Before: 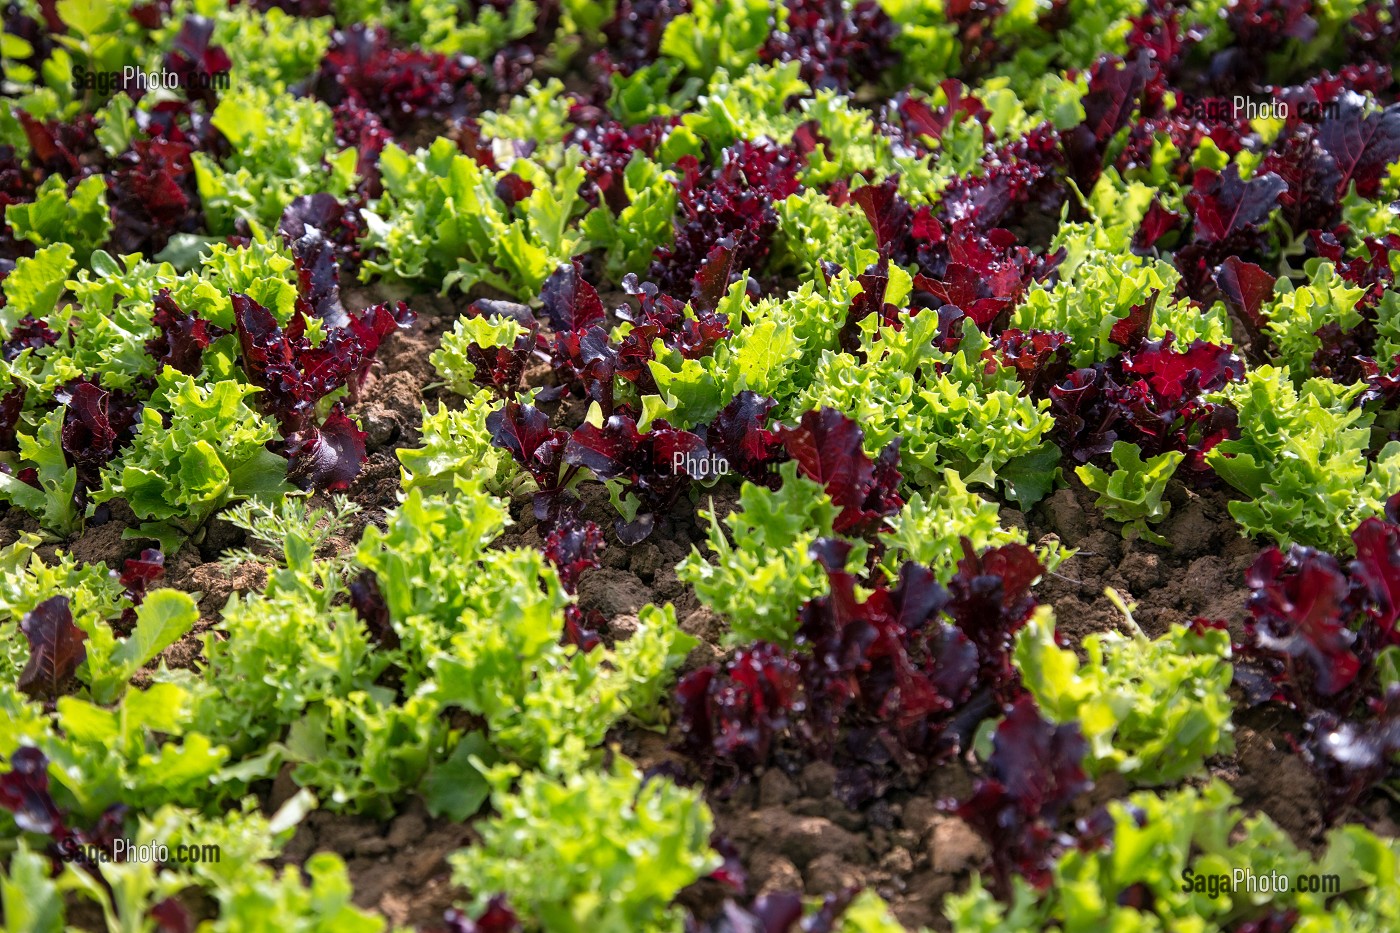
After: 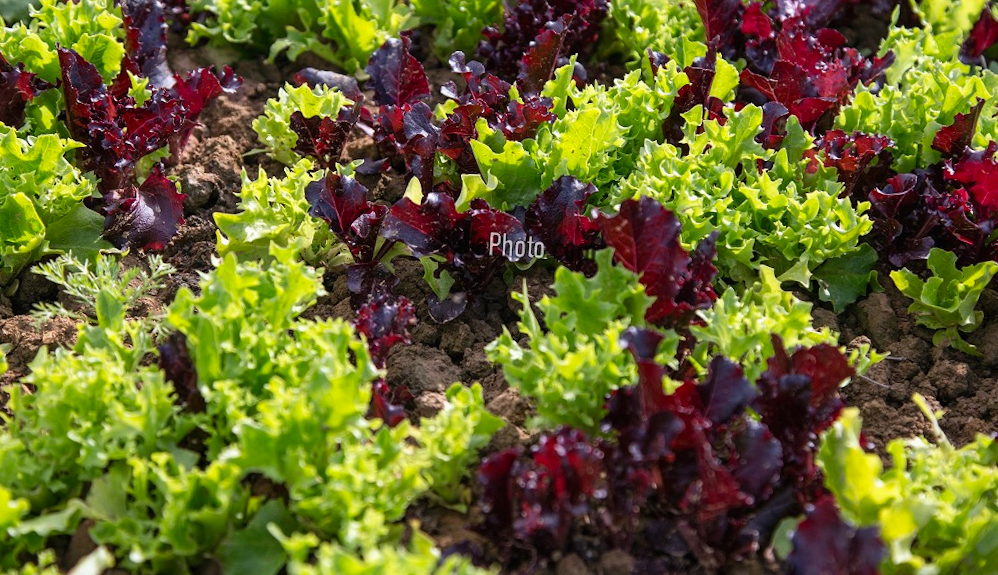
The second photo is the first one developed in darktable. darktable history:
contrast brightness saturation: contrast -0.022, brightness -0.013, saturation 0.026
crop and rotate: angle -3.42°, left 9.915%, top 21.088%, right 12.476%, bottom 11.835%
